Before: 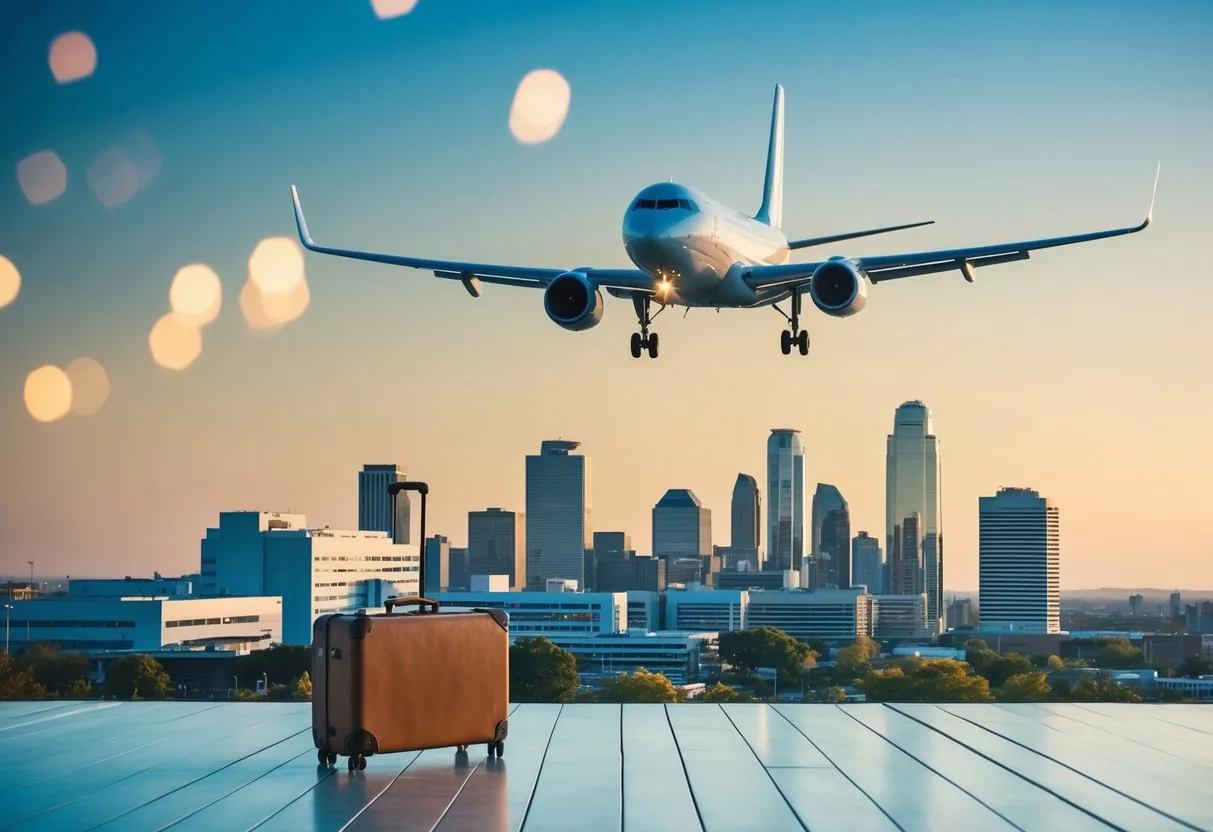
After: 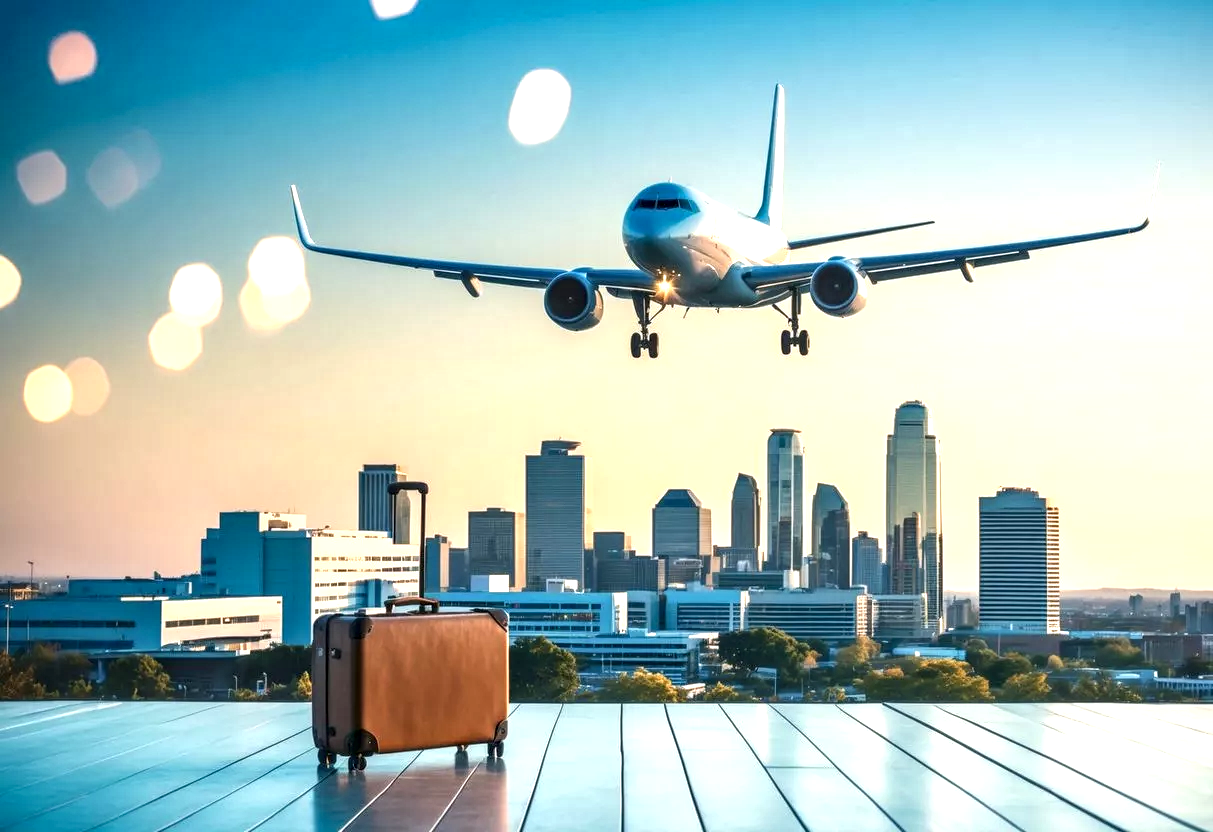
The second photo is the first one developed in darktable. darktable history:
local contrast: detail 153%
exposure: exposure 0.75 EV, compensate exposure bias true, compensate highlight preservation false
